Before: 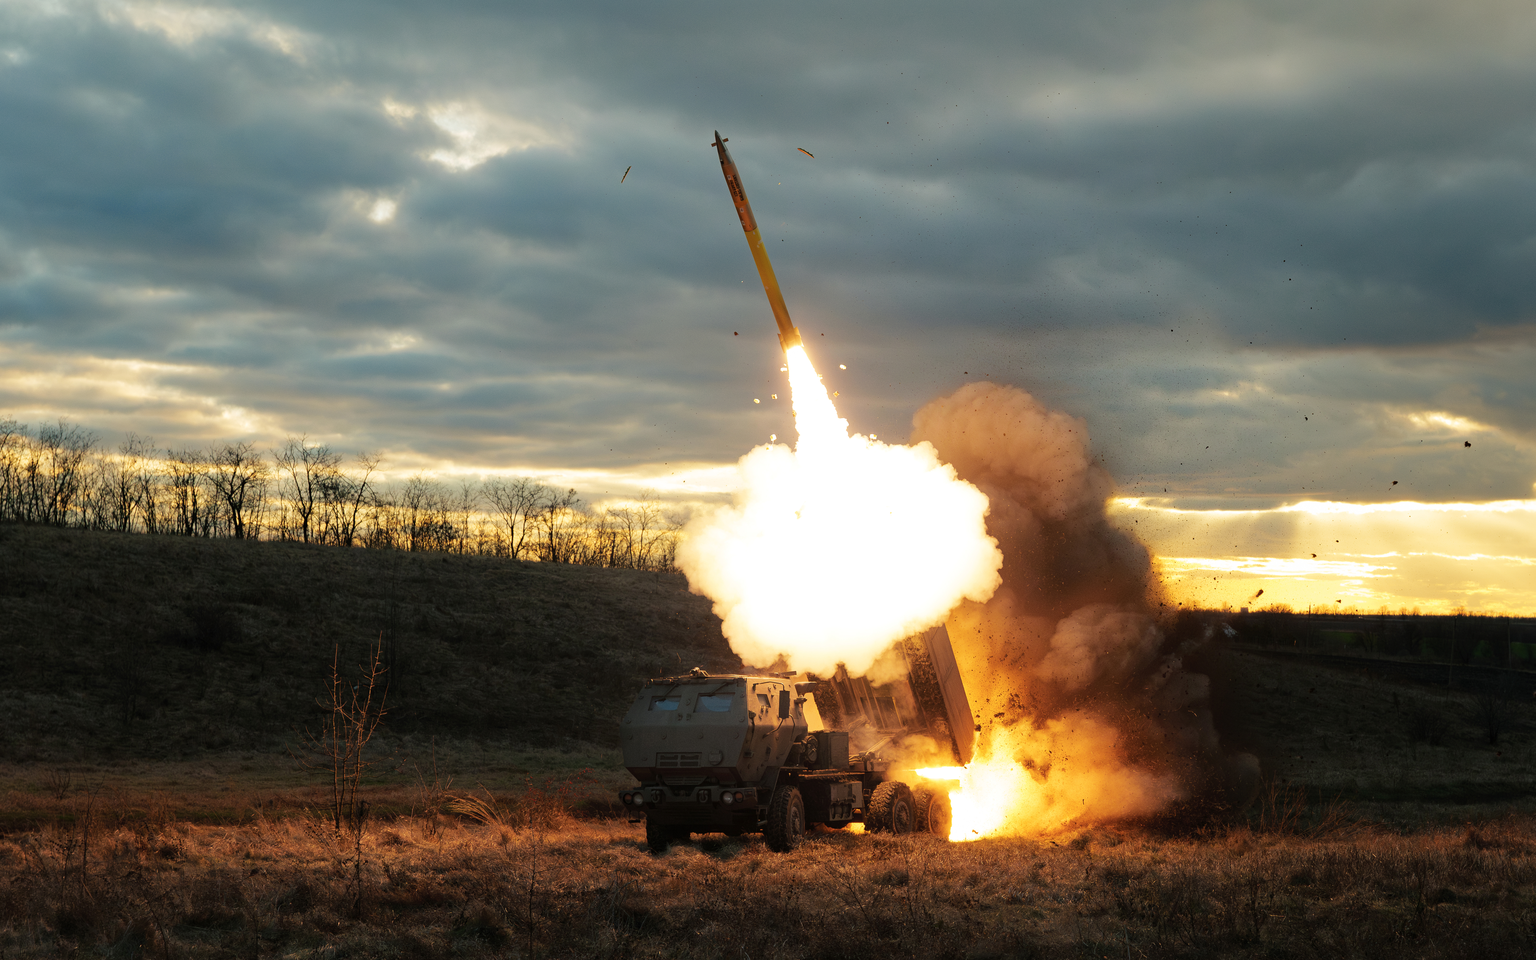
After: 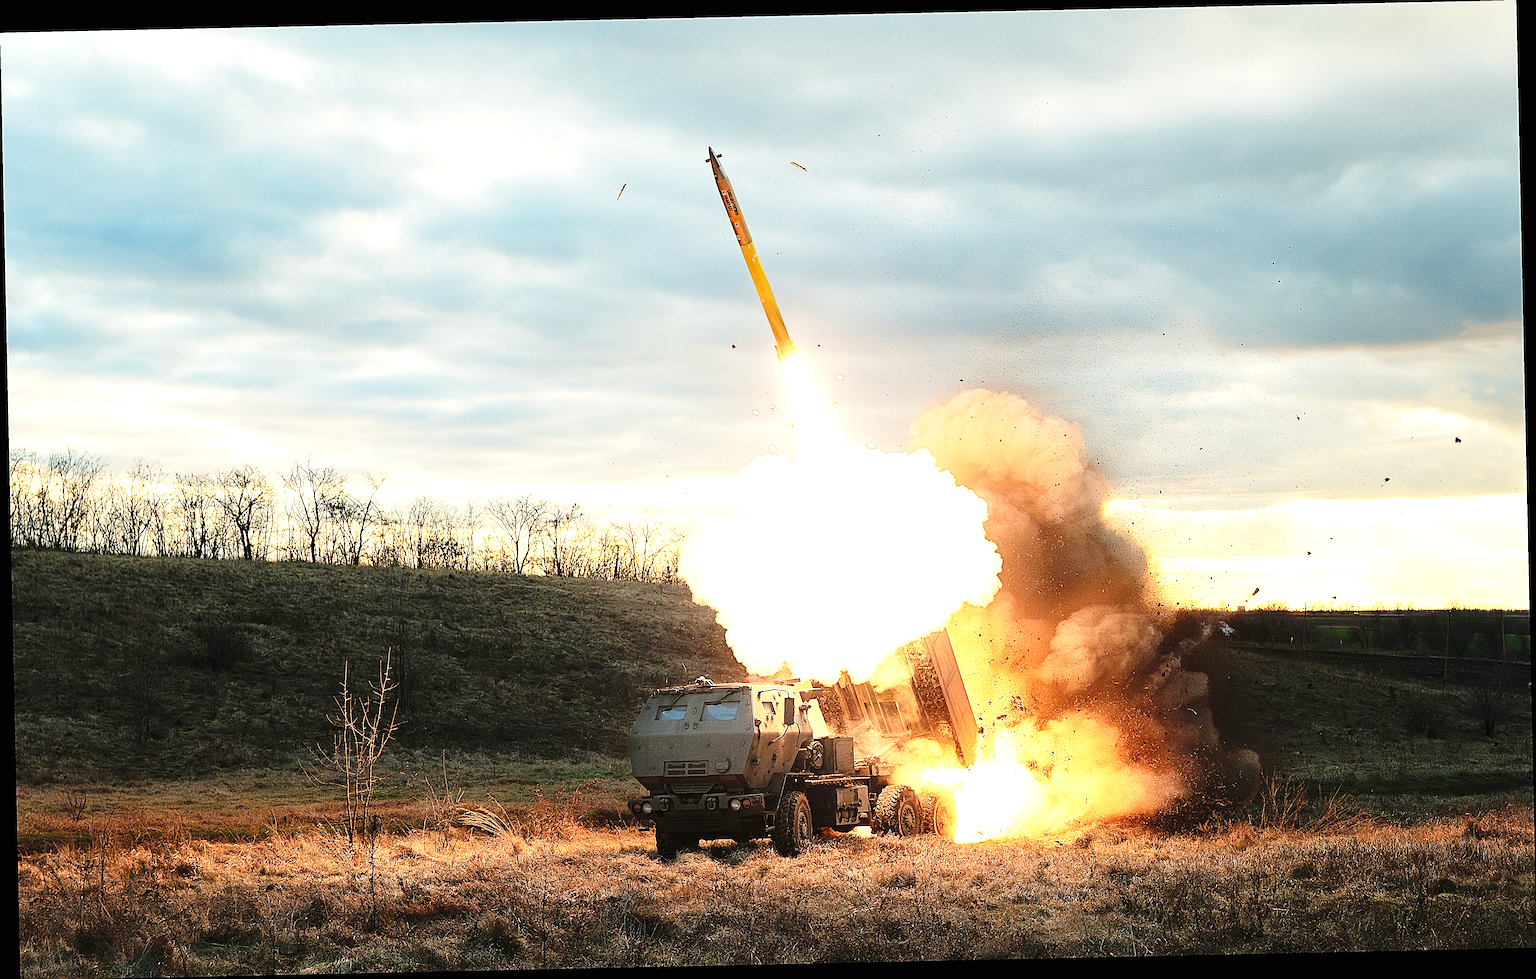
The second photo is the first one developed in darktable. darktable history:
rotate and perspective: rotation -1.24°, automatic cropping off
exposure: black level correction 0, exposure 1.2 EV, compensate exposure bias true, compensate highlight preservation false
base curve: curves: ch0 [(0, 0) (0.028, 0.03) (0.121, 0.232) (0.46, 0.748) (0.859, 0.968) (1, 1)], preserve colors none
sharpen: radius 3.158, amount 1.731
